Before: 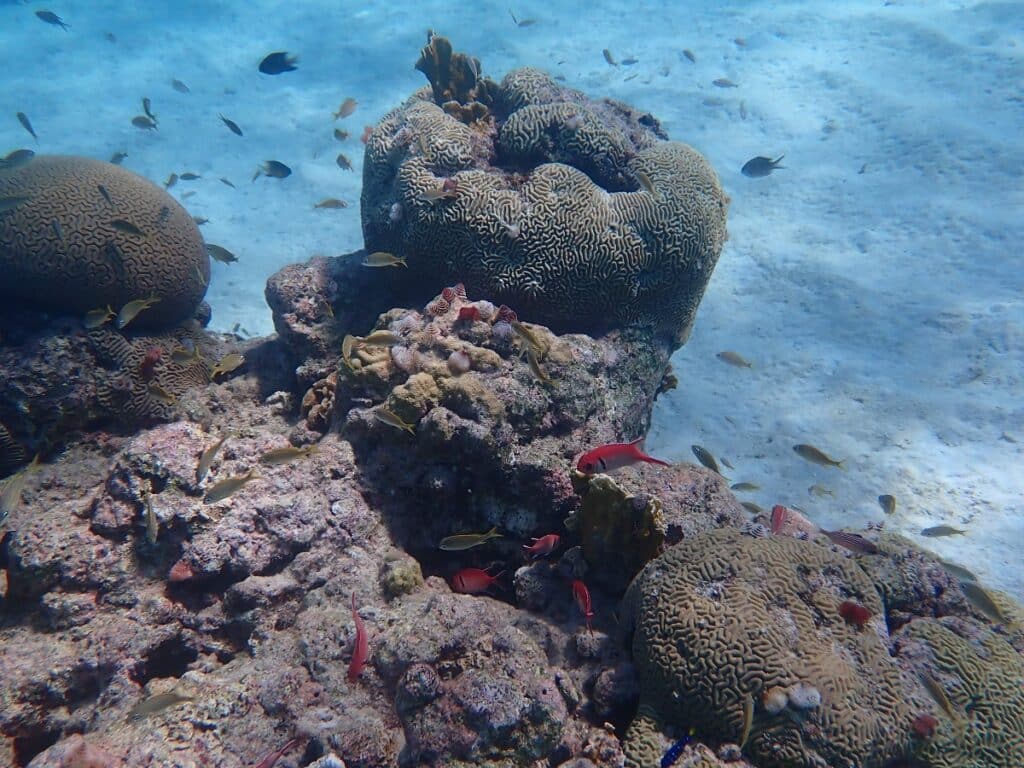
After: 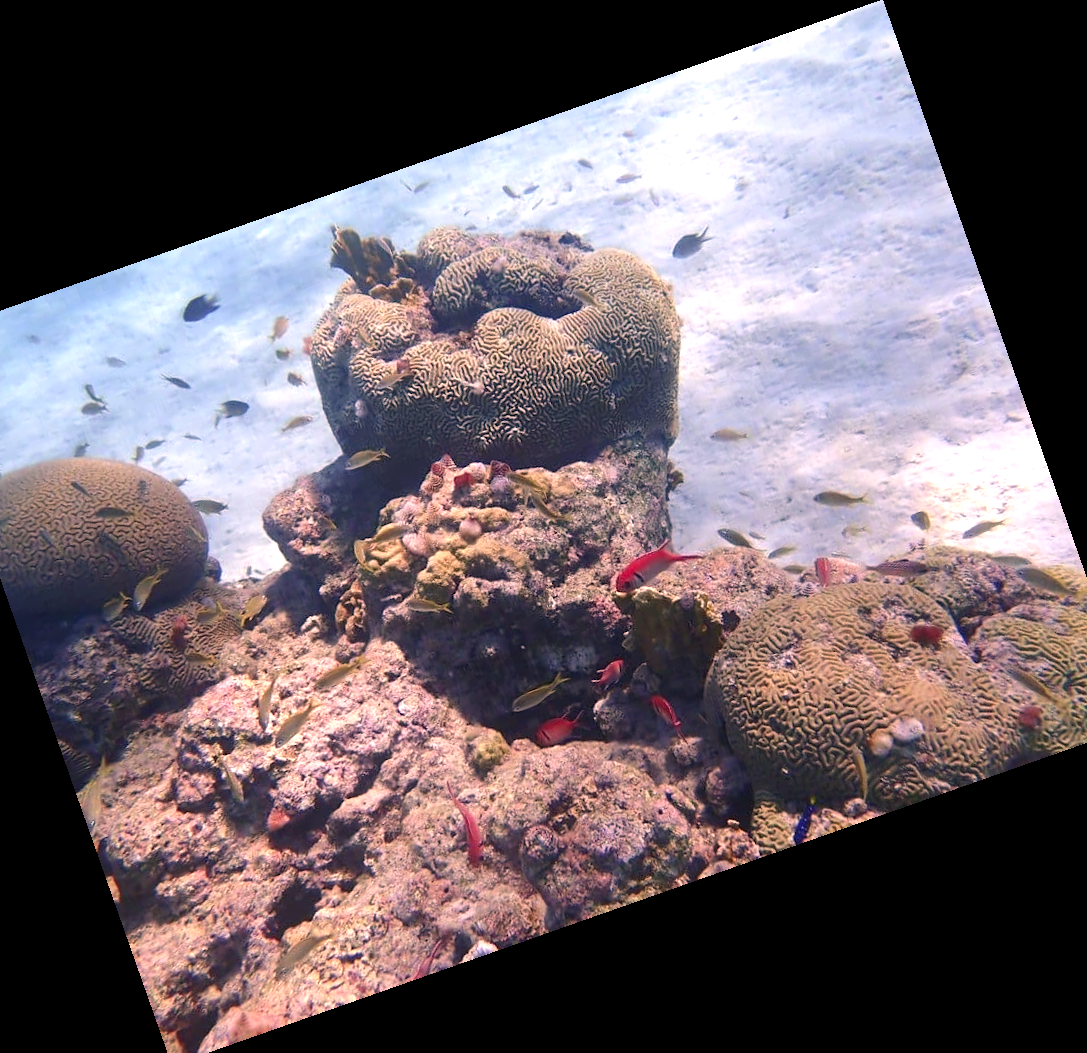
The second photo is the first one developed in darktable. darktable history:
exposure: exposure 0.999 EV, compensate highlight preservation false
crop and rotate: angle 19.43°, left 6.812%, right 4.125%, bottom 1.087%
color correction: highlights a* 21.16, highlights b* 19.61
